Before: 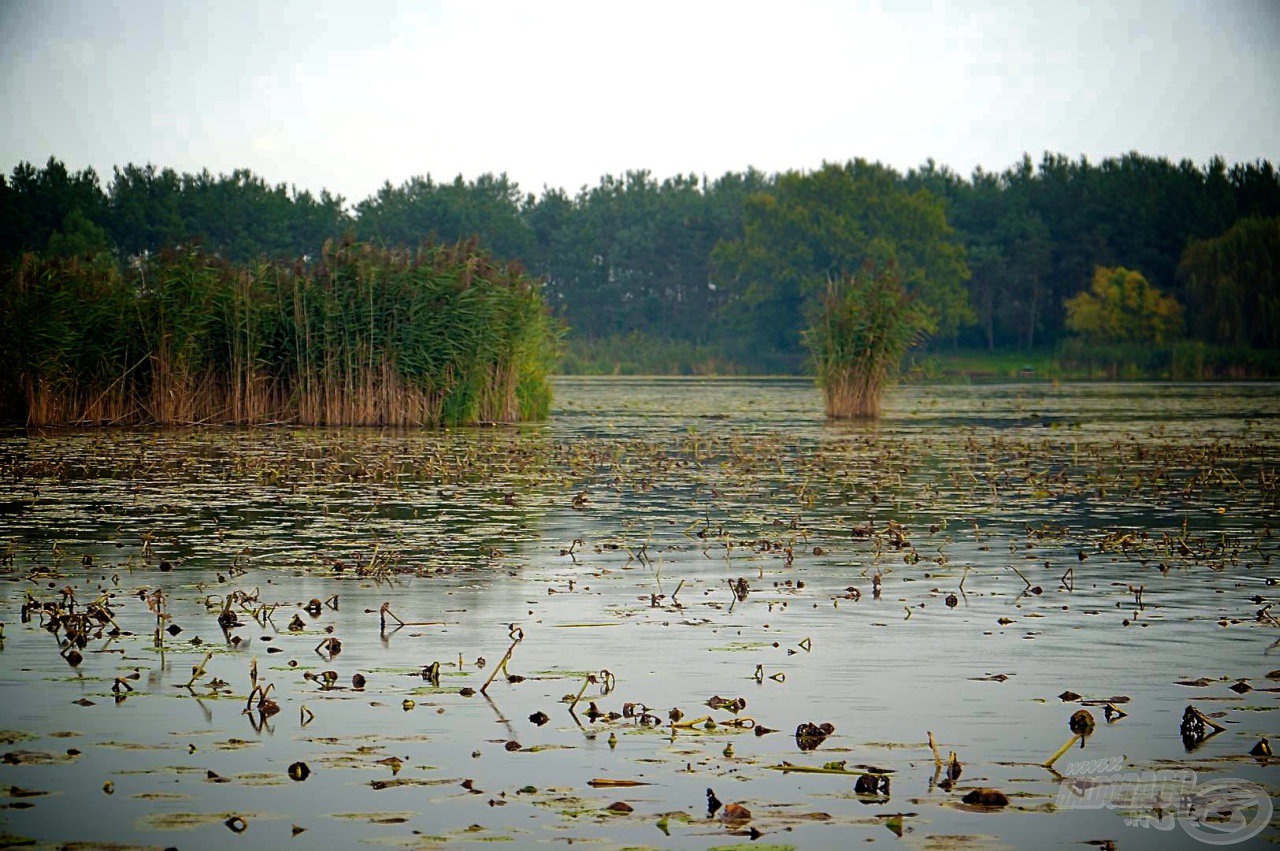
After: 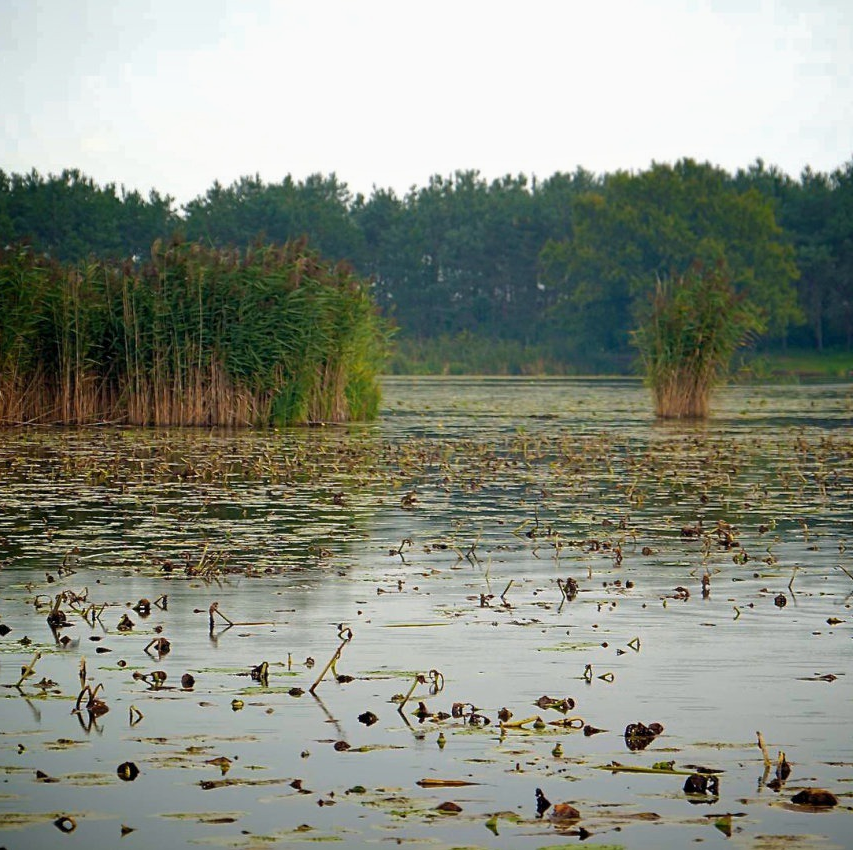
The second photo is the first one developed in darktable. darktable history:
crop and rotate: left 13.411%, right 19.907%
tone equalizer: -7 EV 0.193 EV, -6 EV 0.116 EV, -5 EV 0.088 EV, -4 EV 0.066 EV, -2 EV -0.018 EV, -1 EV -0.041 EV, +0 EV -0.064 EV, mask exposure compensation -0.489 EV
